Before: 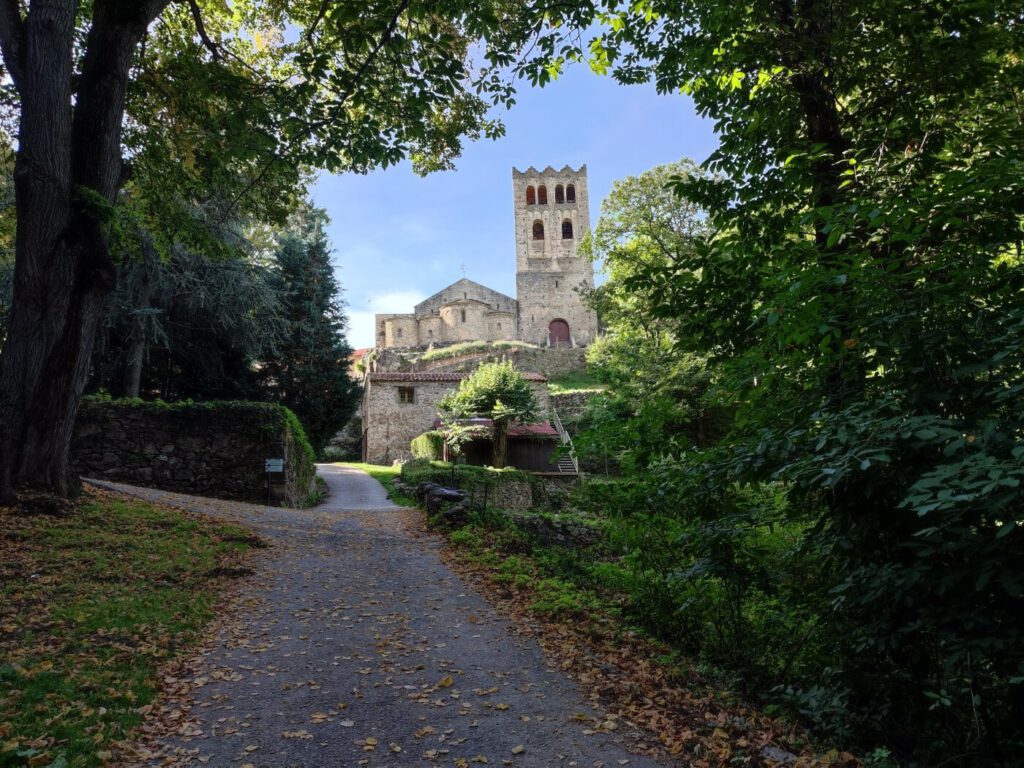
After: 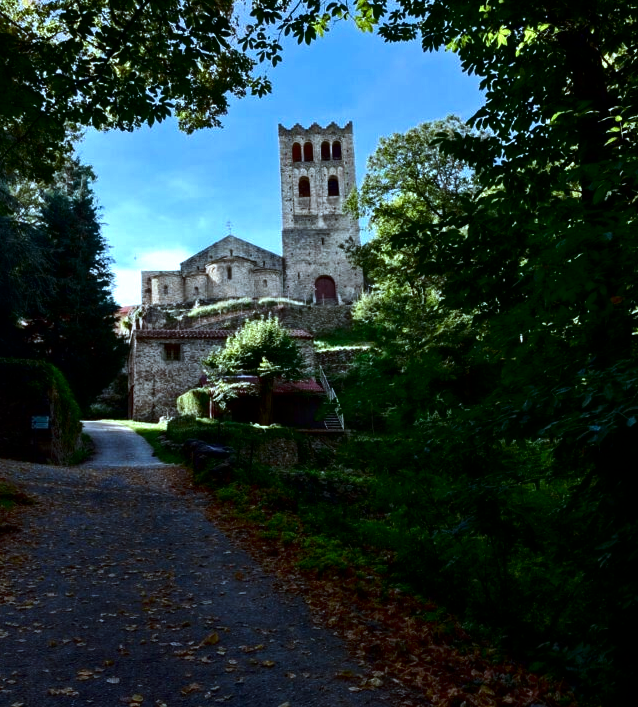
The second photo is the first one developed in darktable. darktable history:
exposure: exposure -0.048 EV, compensate highlight preservation false
crop and rotate: left 22.918%, top 5.629%, right 14.711%, bottom 2.247%
shadows and highlights: shadows 32, highlights -32, soften with gaussian
color correction: highlights a* -9.73, highlights b* -21.22
tone equalizer: -8 EV -0.417 EV, -7 EV -0.389 EV, -6 EV -0.333 EV, -5 EV -0.222 EV, -3 EV 0.222 EV, -2 EV 0.333 EV, -1 EV 0.389 EV, +0 EV 0.417 EV, edges refinement/feathering 500, mask exposure compensation -1.57 EV, preserve details no
contrast brightness saturation: brightness -0.52
